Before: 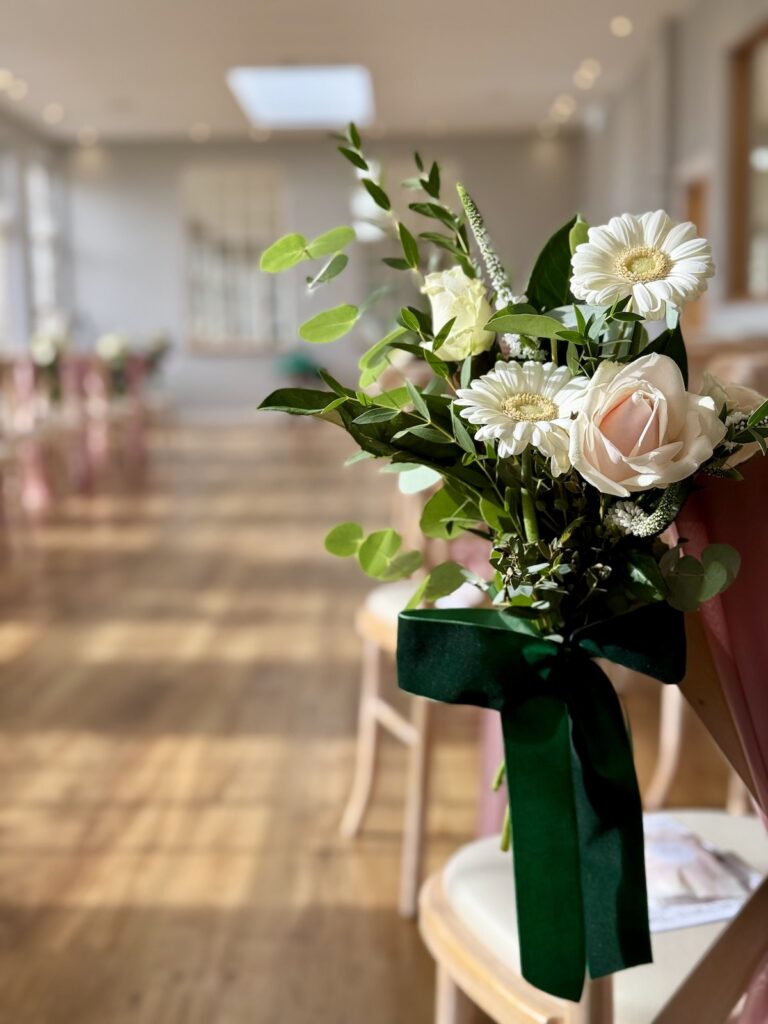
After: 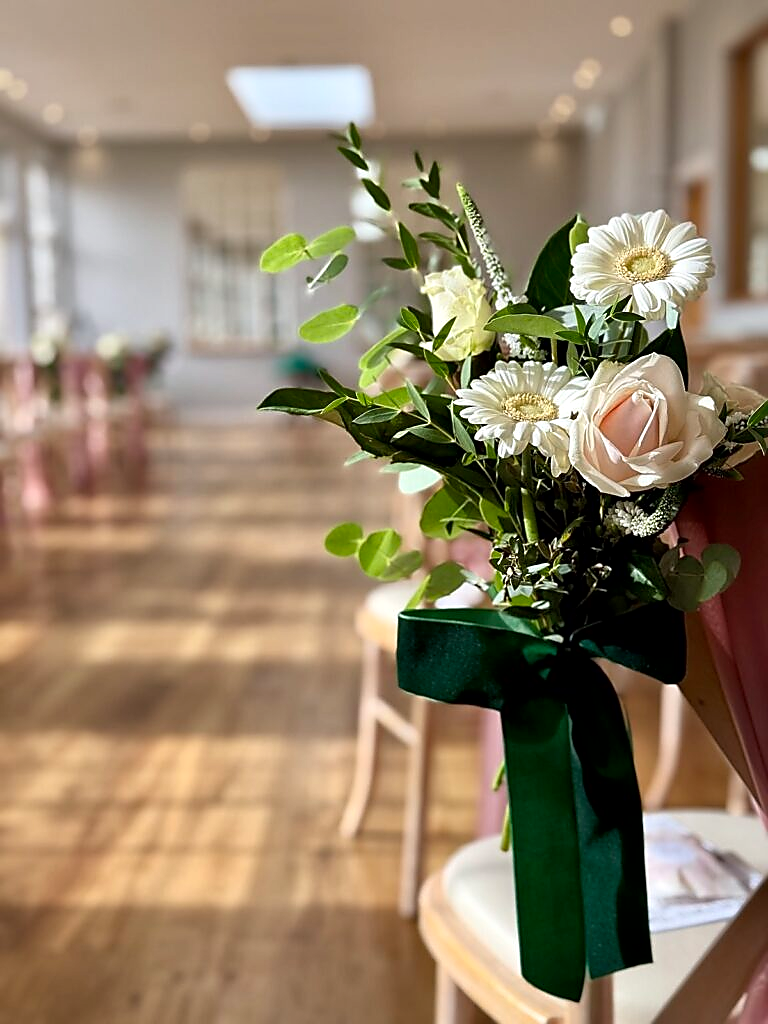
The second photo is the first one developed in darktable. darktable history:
local contrast: mode bilateral grid, contrast 21, coarseness 50, detail 143%, midtone range 0.2
sharpen: radius 1.403, amount 1.235, threshold 0.679
